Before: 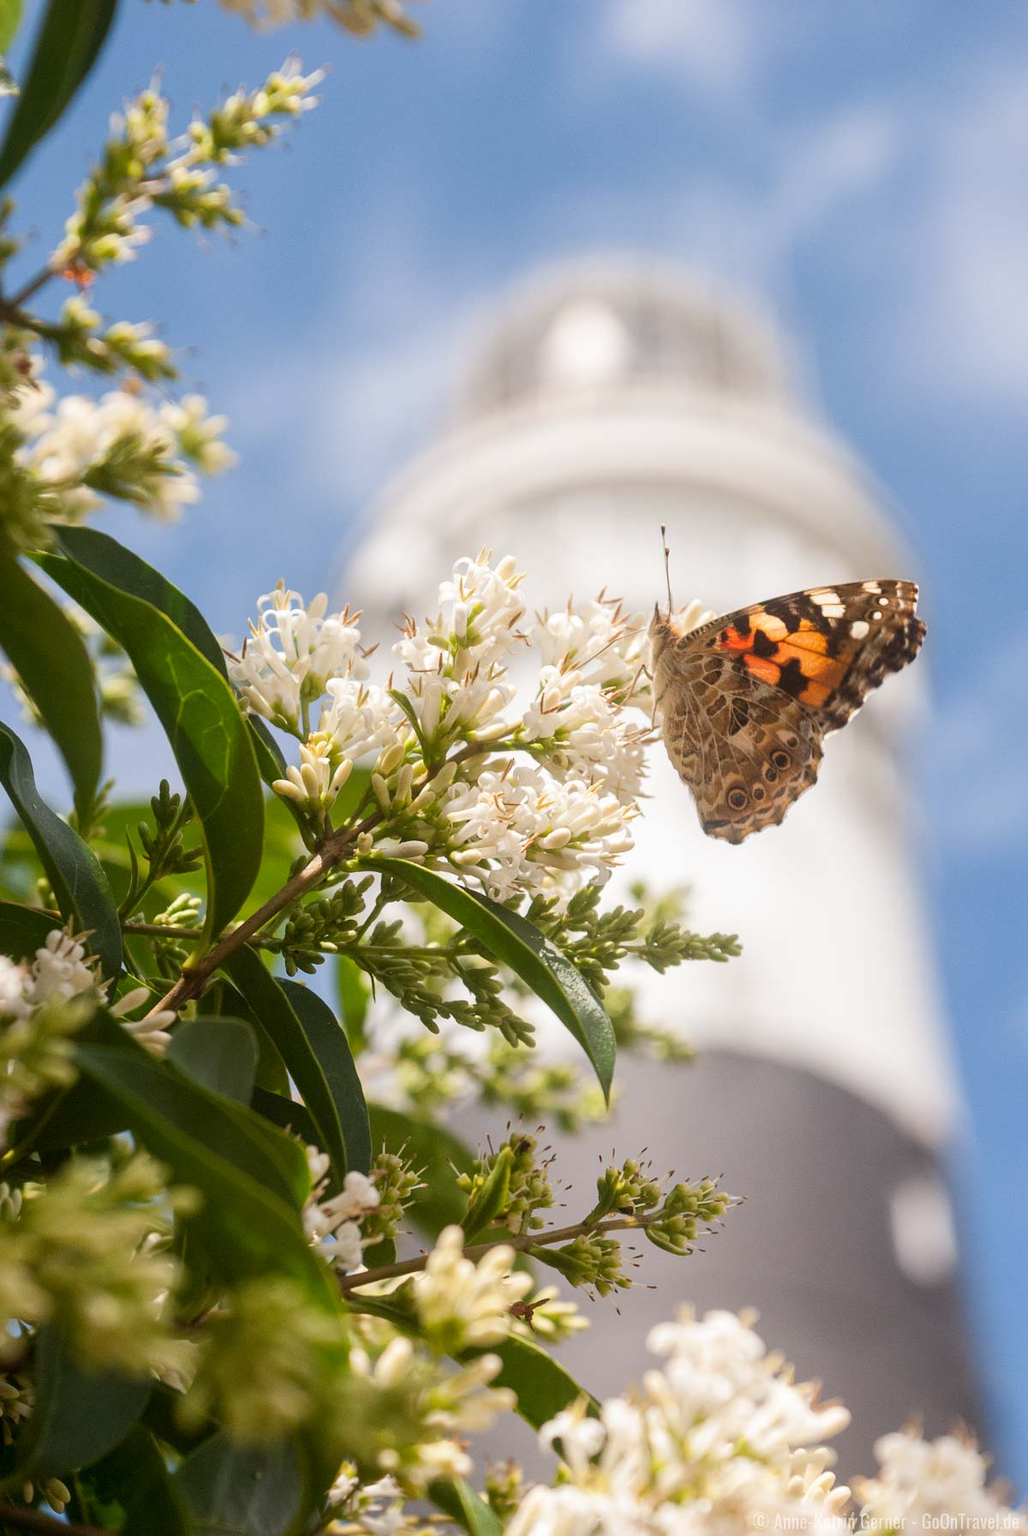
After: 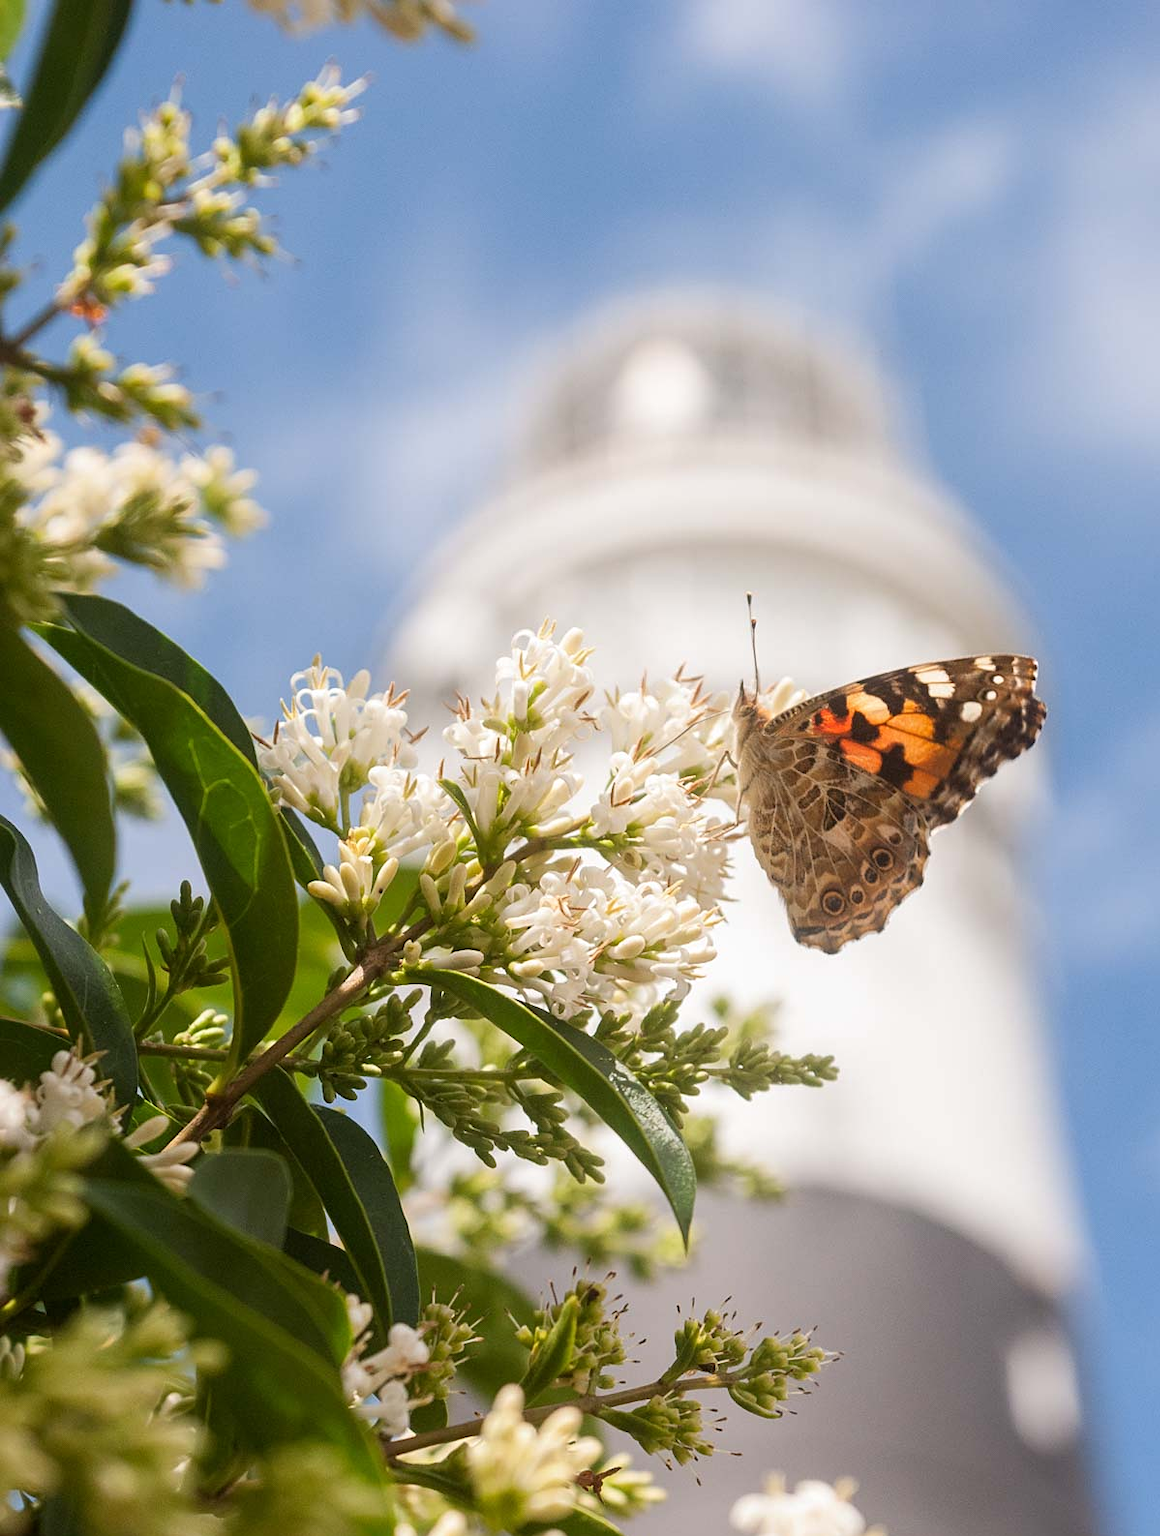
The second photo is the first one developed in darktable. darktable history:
sharpen: amount 0.21
crop and rotate: top 0%, bottom 11.482%
